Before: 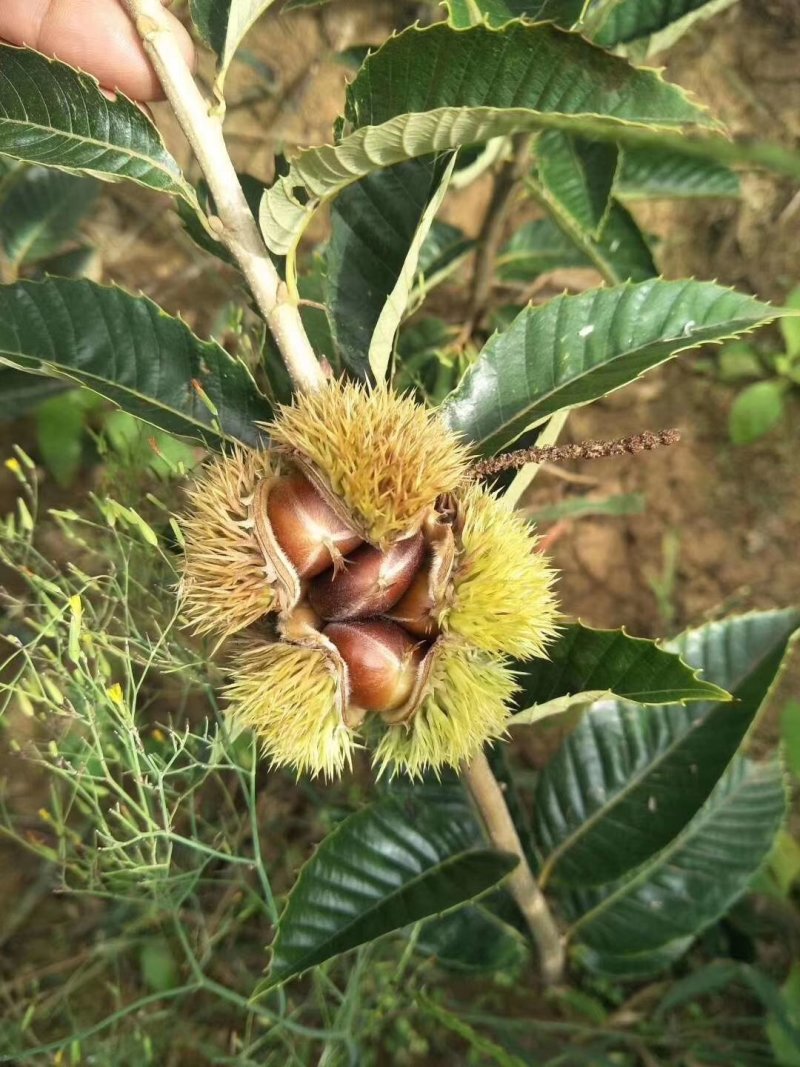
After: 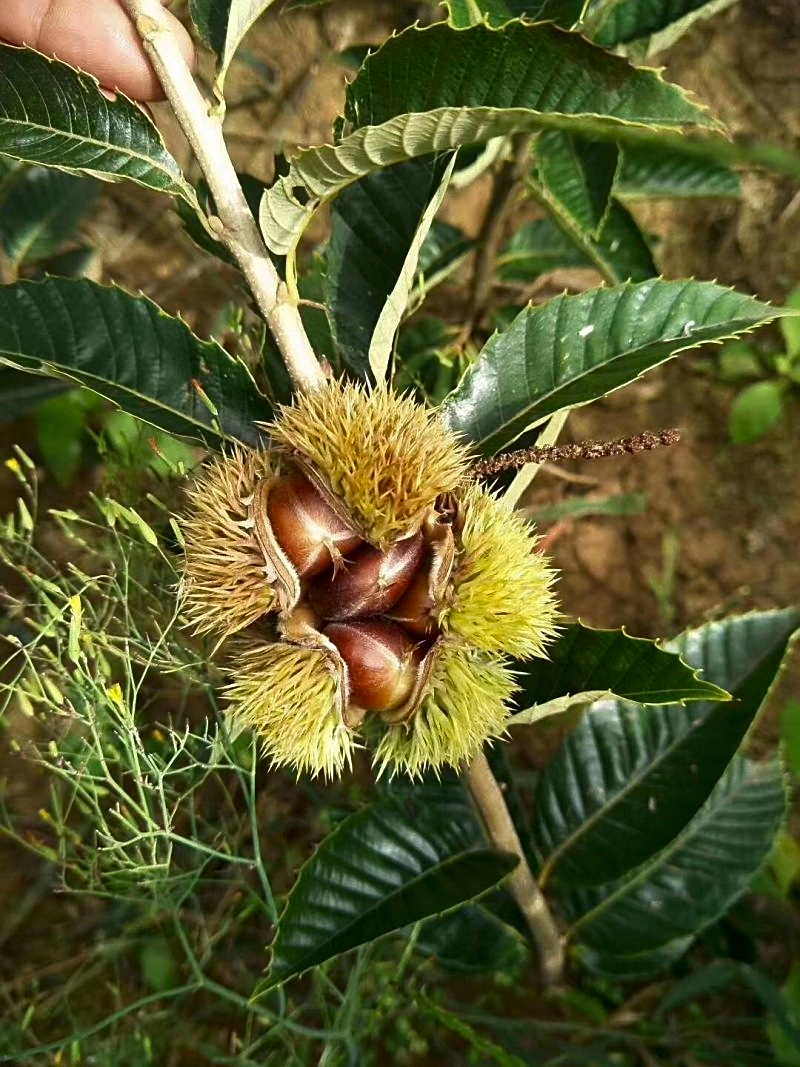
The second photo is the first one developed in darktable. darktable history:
contrast brightness saturation: brightness -0.201, saturation 0.079
sharpen: on, module defaults
